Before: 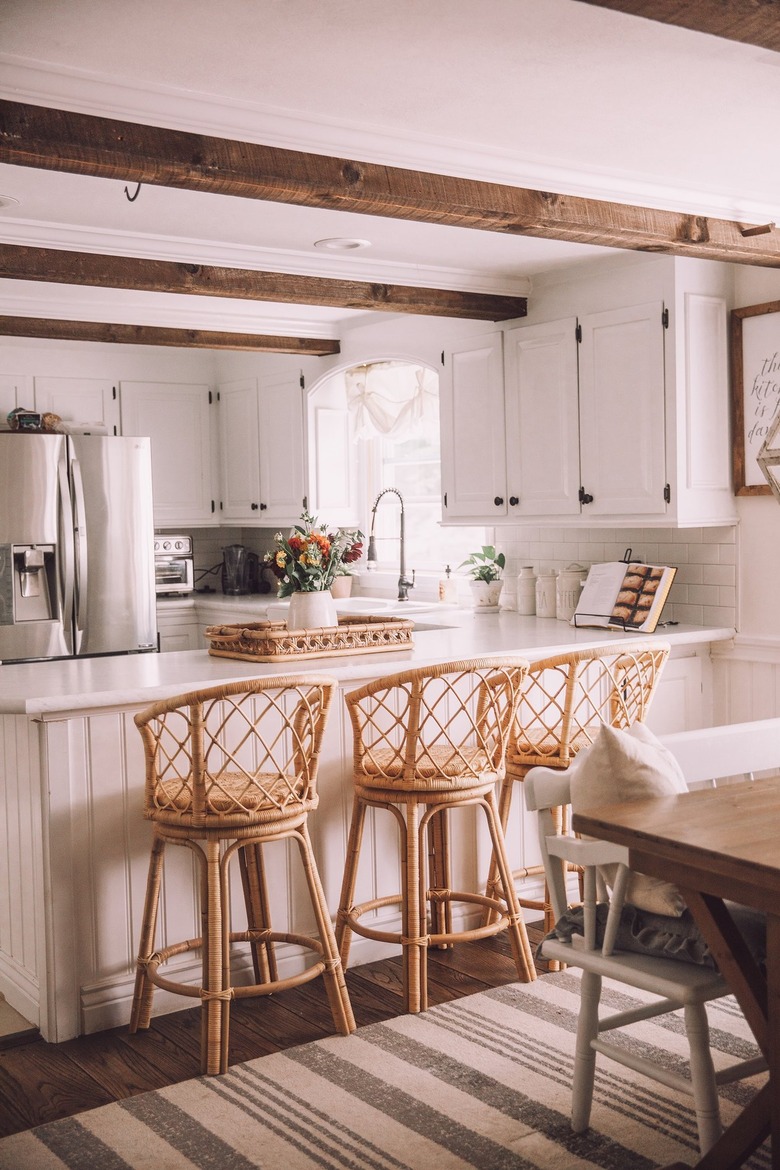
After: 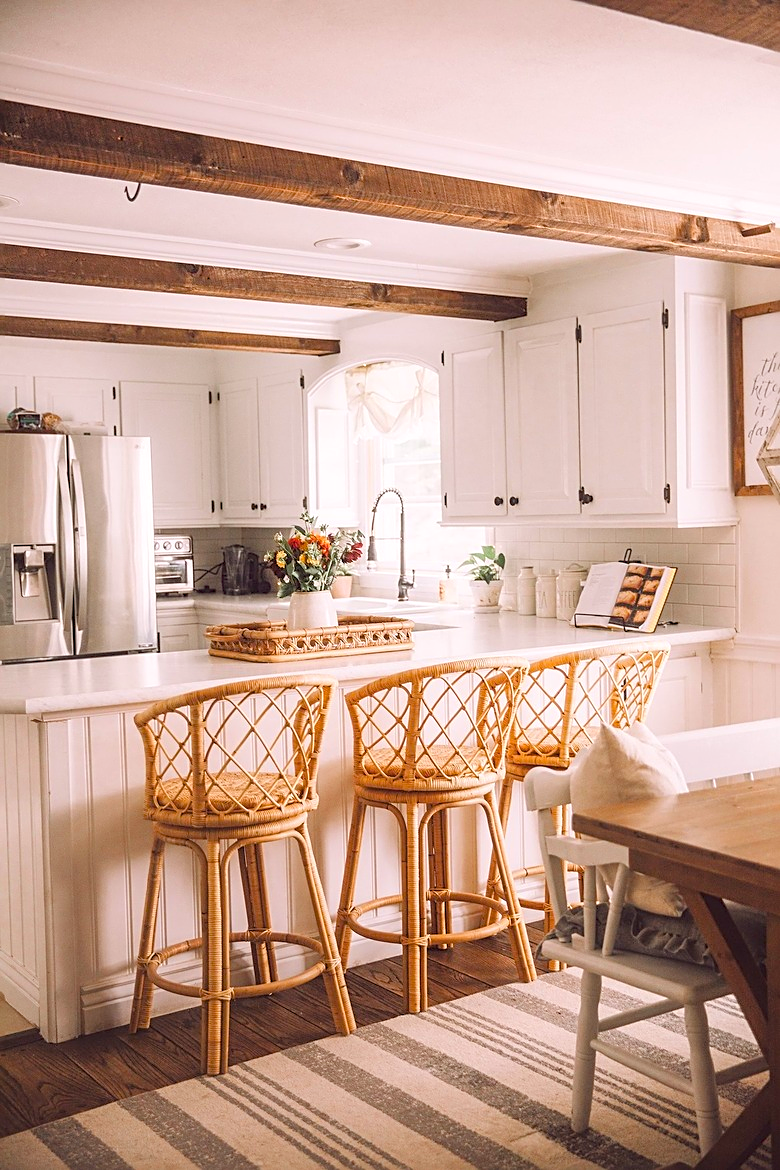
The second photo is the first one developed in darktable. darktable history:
color balance rgb: power › chroma 0.671%, power › hue 60°, perceptual saturation grading › global saturation 30.282%, contrast -19.624%
color correction: highlights b* 0.055, saturation 0.983
sharpen: on, module defaults
tone equalizer: -8 EV -0.75 EV, -7 EV -0.738 EV, -6 EV -0.581 EV, -5 EV -0.409 EV, -3 EV 0.381 EV, -2 EV 0.6 EV, -1 EV 0.68 EV, +0 EV 0.763 EV
